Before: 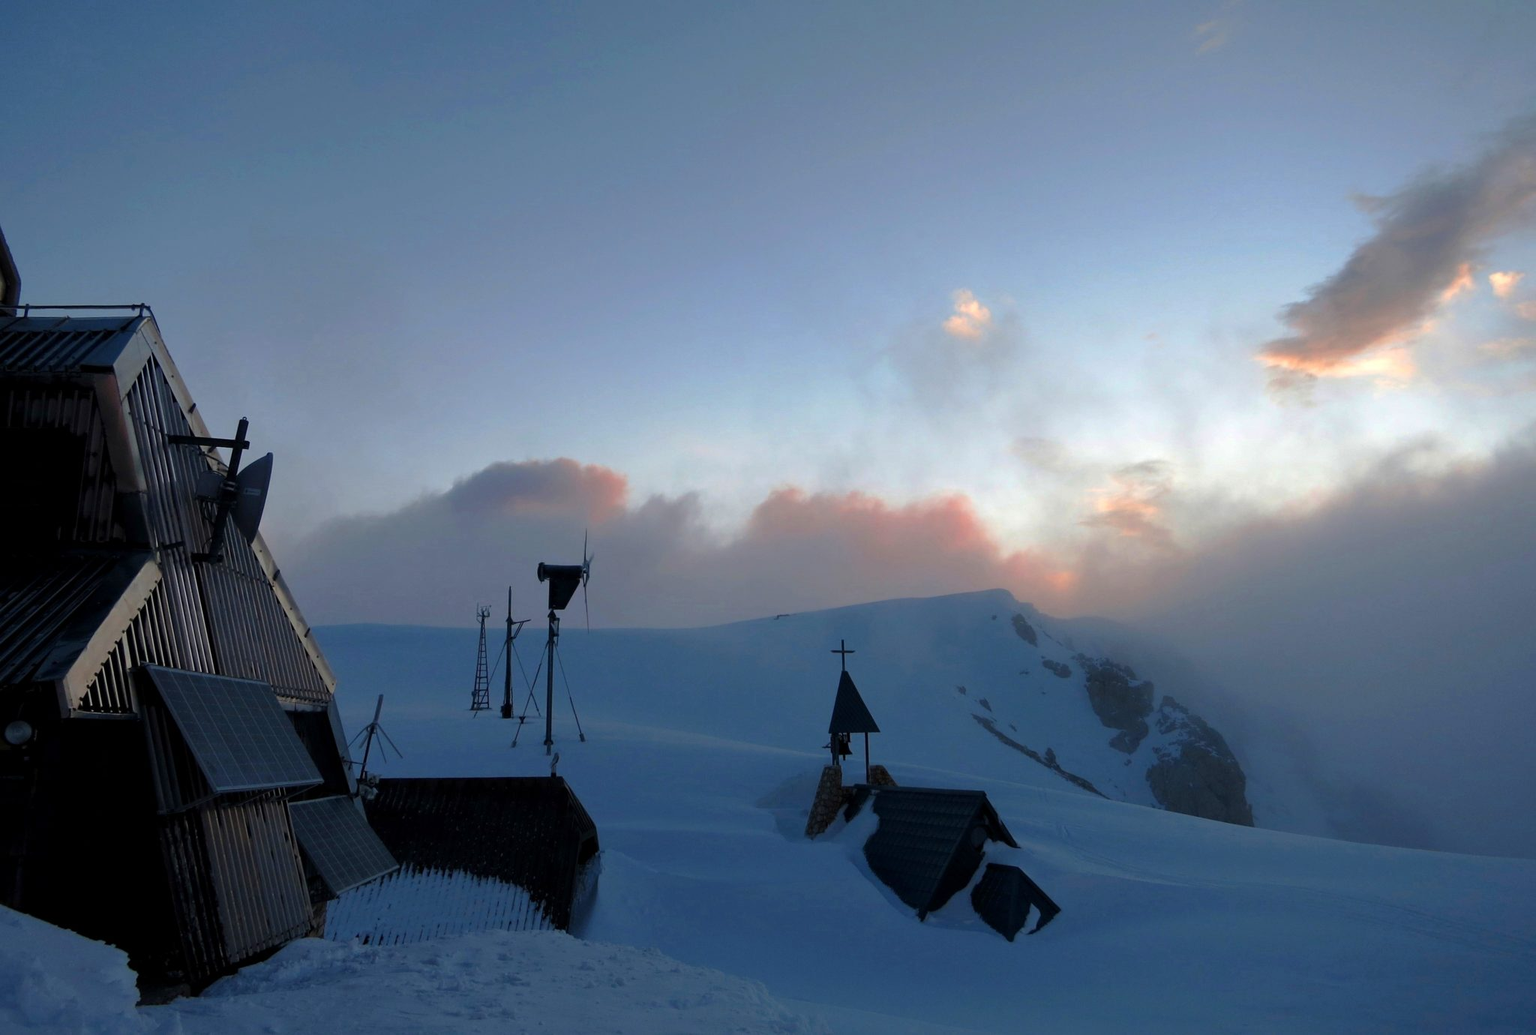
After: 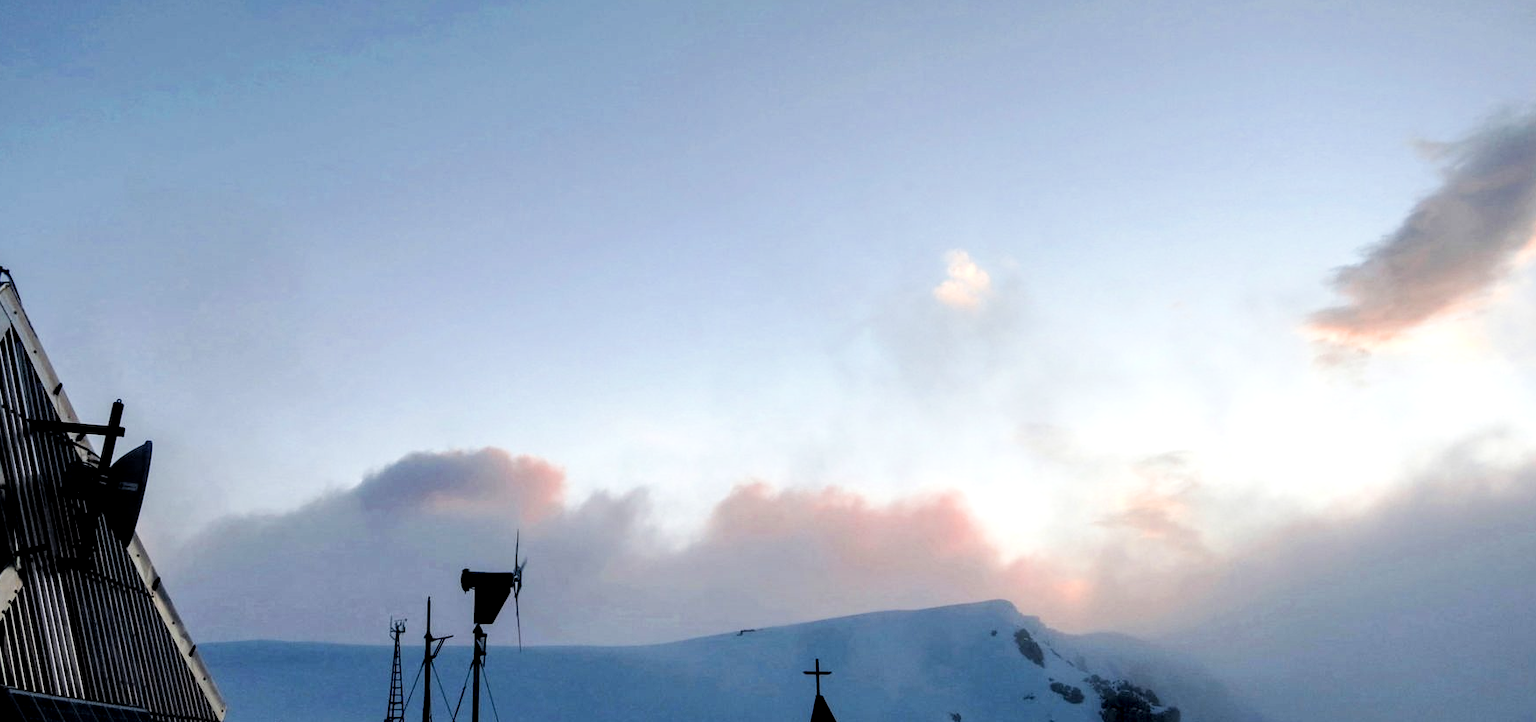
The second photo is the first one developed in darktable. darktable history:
tone equalizer: -8 EV -0.766 EV, -7 EV -0.719 EV, -6 EV -0.594 EV, -5 EV -0.388 EV, -3 EV 0.375 EV, -2 EV 0.6 EV, -1 EV 0.683 EV, +0 EV 0.745 EV
crop and rotate: left 9.277%, top 7.299%, right 4.99%, bottom 32.801%
exposure: exposure 0.176 EV, compensate highlight preservation false
filmic rgb: black relative exposure -5.11 EV, white relative exposure 3.98 EV, hardness 2.89, contrast 1.297, highlights saturation mix -30.67%, iterations of high-quality reconstruction 0
local contrast: detail 150%
